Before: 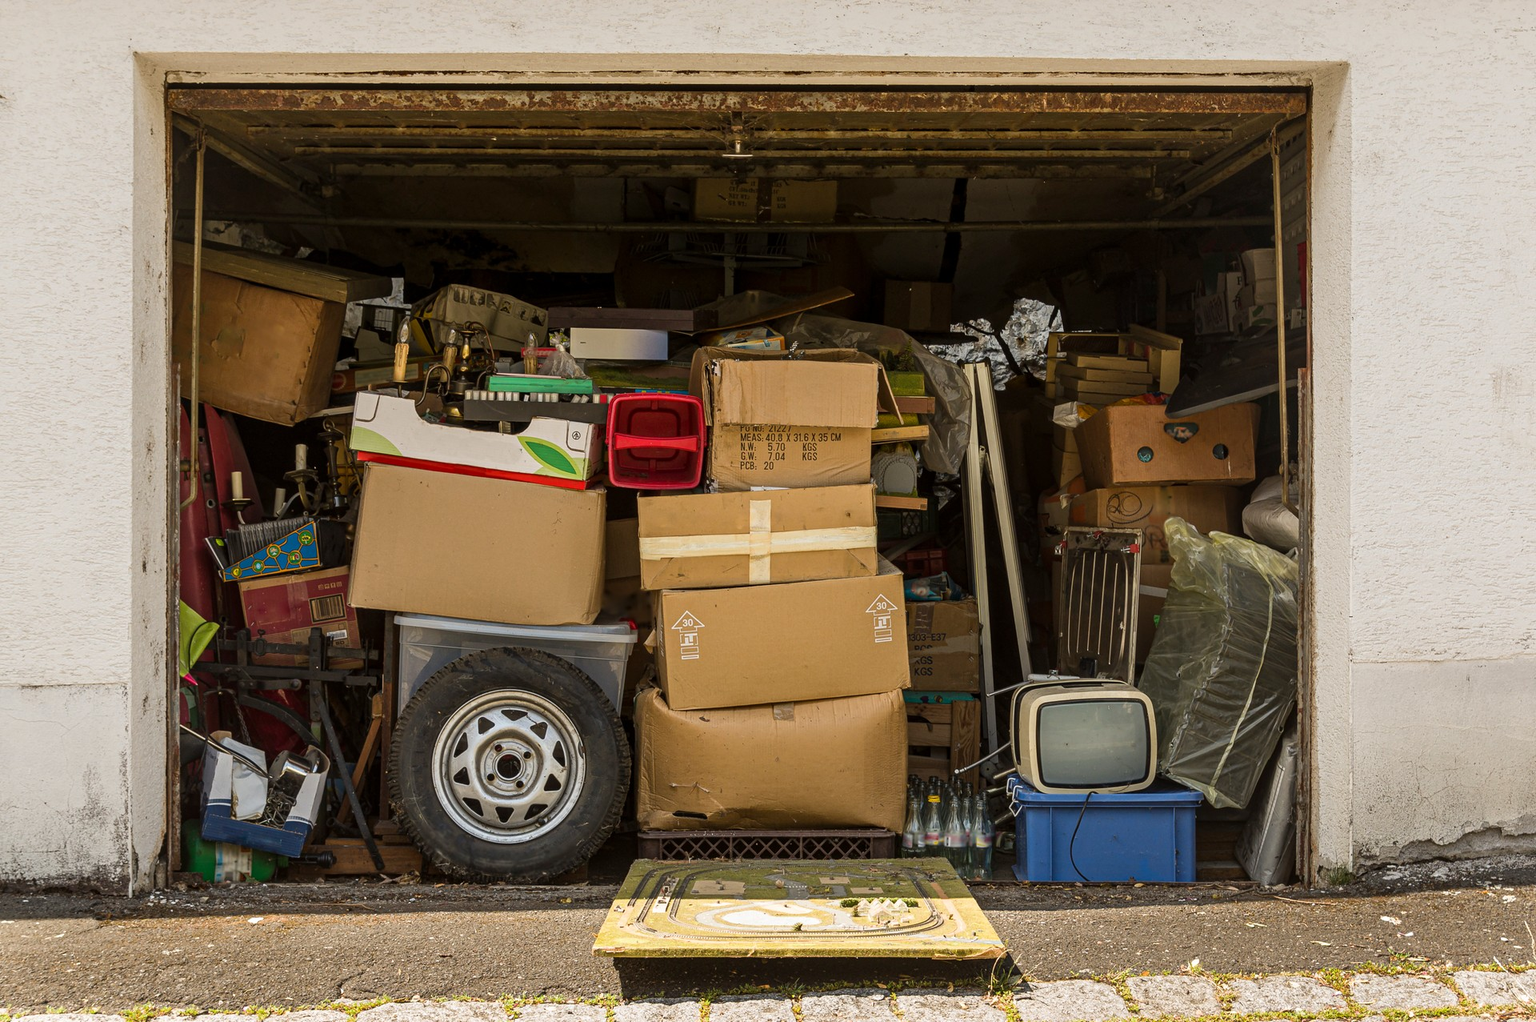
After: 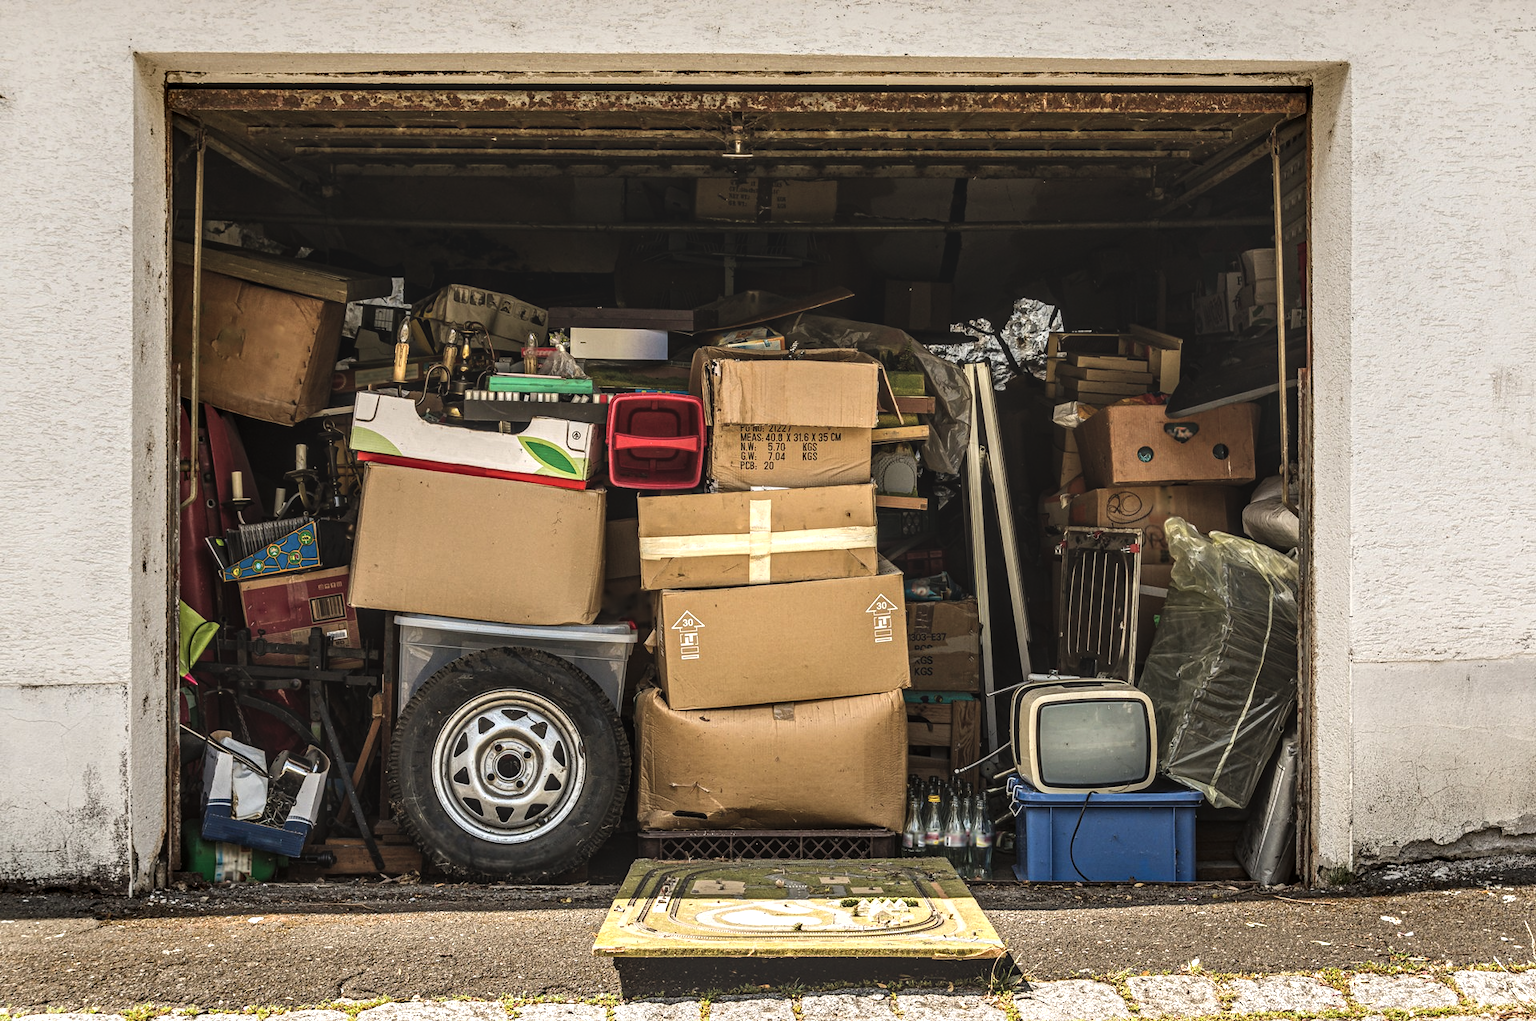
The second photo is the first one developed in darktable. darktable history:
exposure: black level correction -0.026, compensate highlight preservation false
local contrast: highlights 18%, detail 185%
